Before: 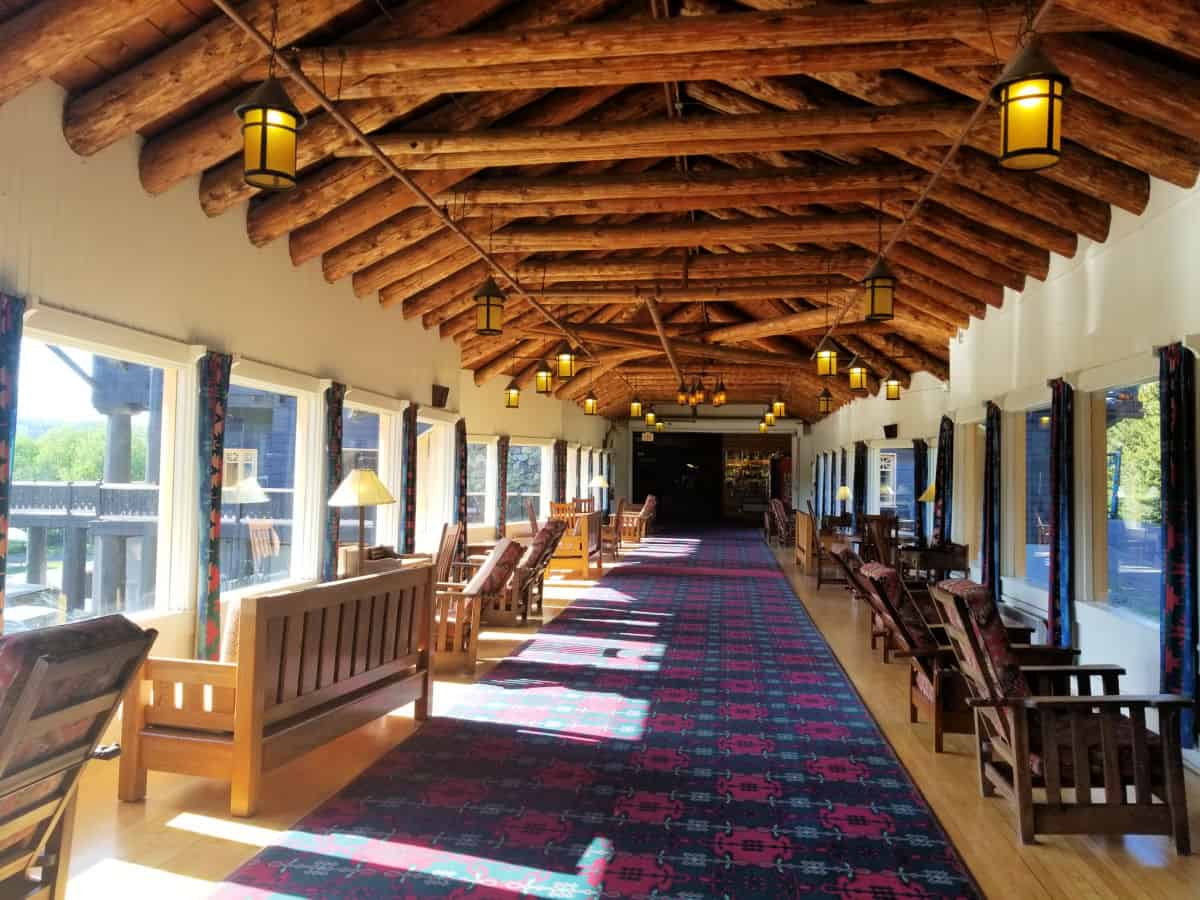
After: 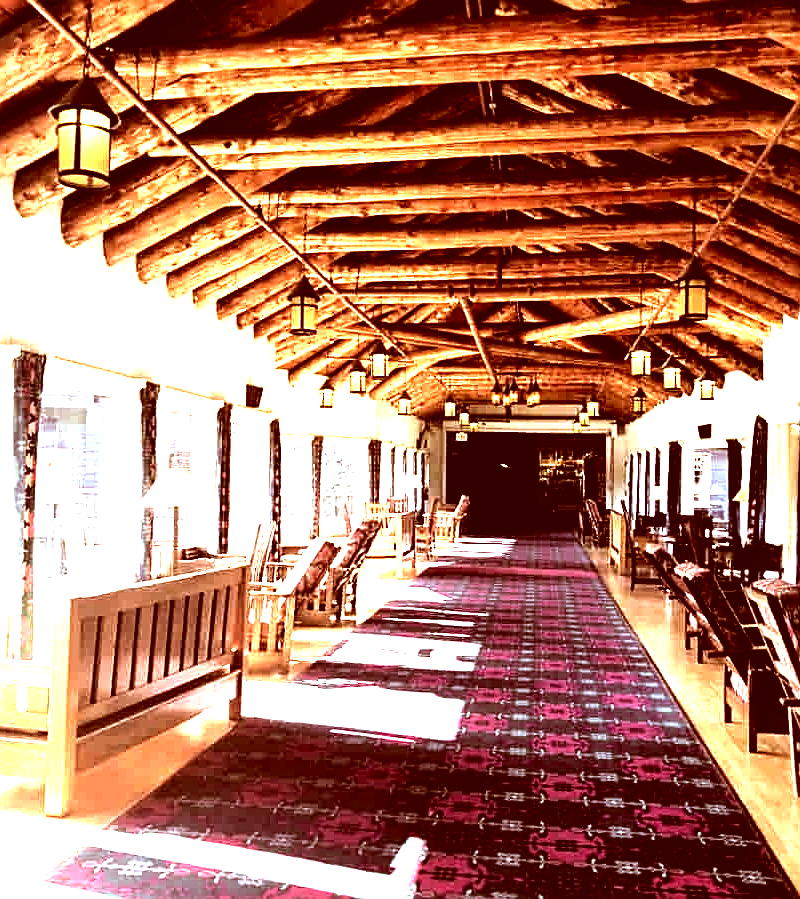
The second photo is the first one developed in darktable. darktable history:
crop and rotate: left 15.546%, right 17.787%
exposure: black level correction 0, exposure 1.625 EV, compensate exposure bias true, compensate highlight preservation false
tone equalizer: -8 EV -0.75 EV, -7 EV -0.7 EV, -6 EV -0.6 EV, -5 EV -0.4 EV, -3 EV 0.4 EV, -2 EV 0.6 EV, -1 EV 0.7 EV, +0 EV 0.75 EV, edges refinement/feathering 500, mask exposure compensation -1.57 EV, preserve details no
rotate and perspective: automatic cropping off
levels: levels [0.101, 0.578, 0.953]
color correction: highlights a* 9.03, highlights b* 8.71, shadows a* 40, shadows b* 40, saturation 0.8
sharpen: on, module defaults
